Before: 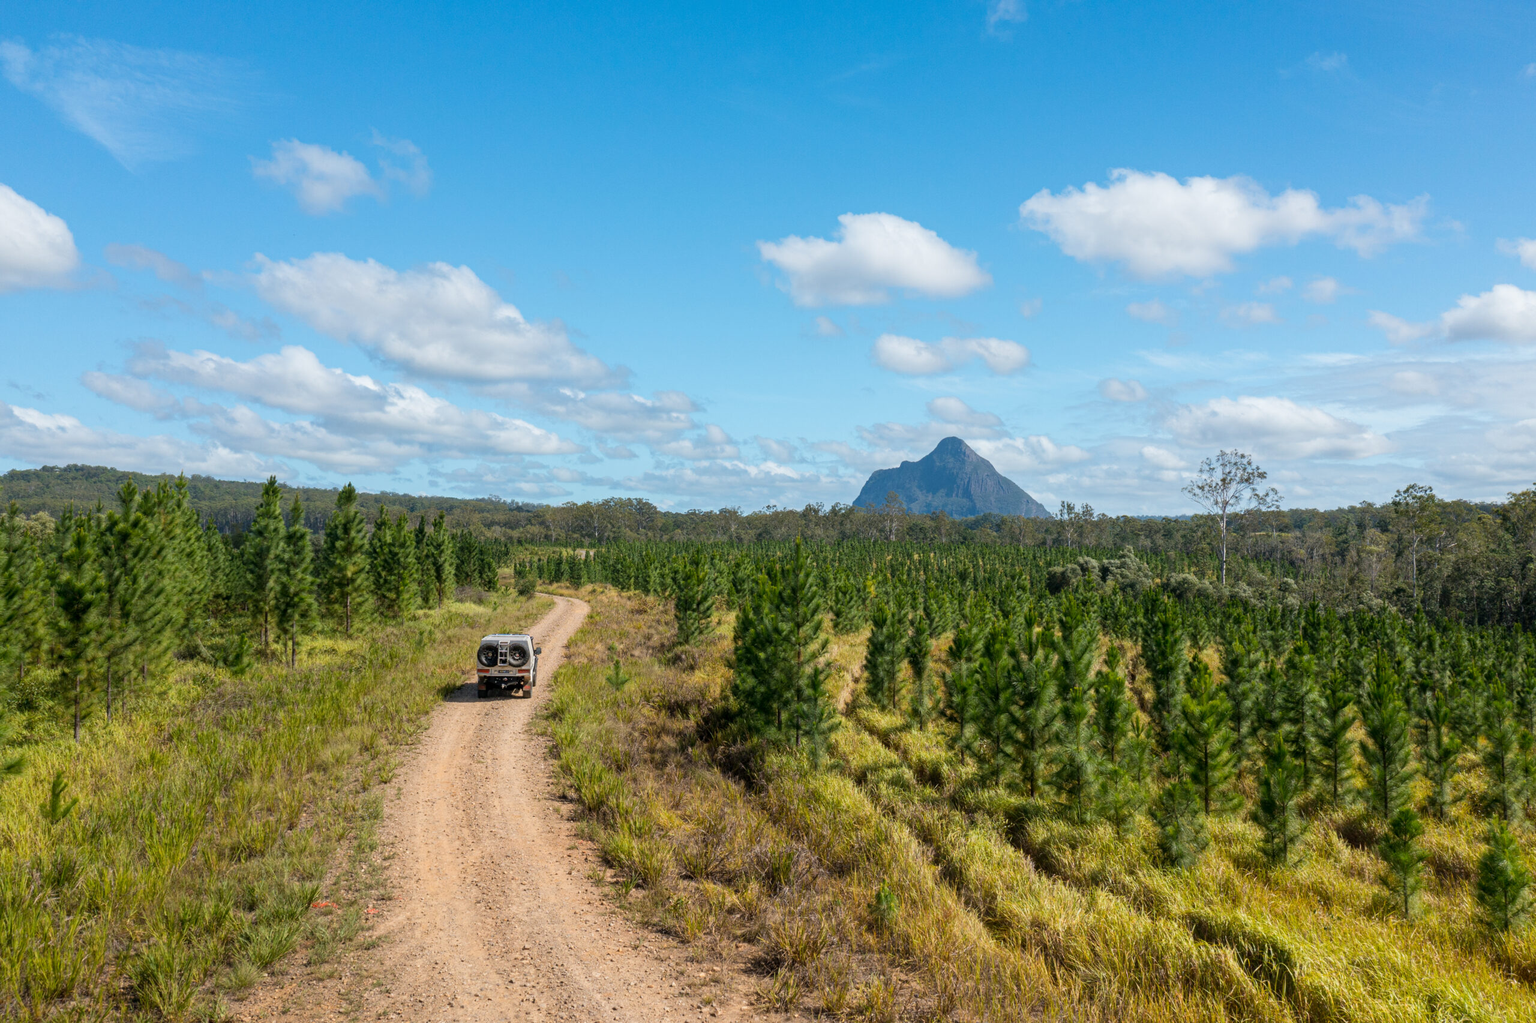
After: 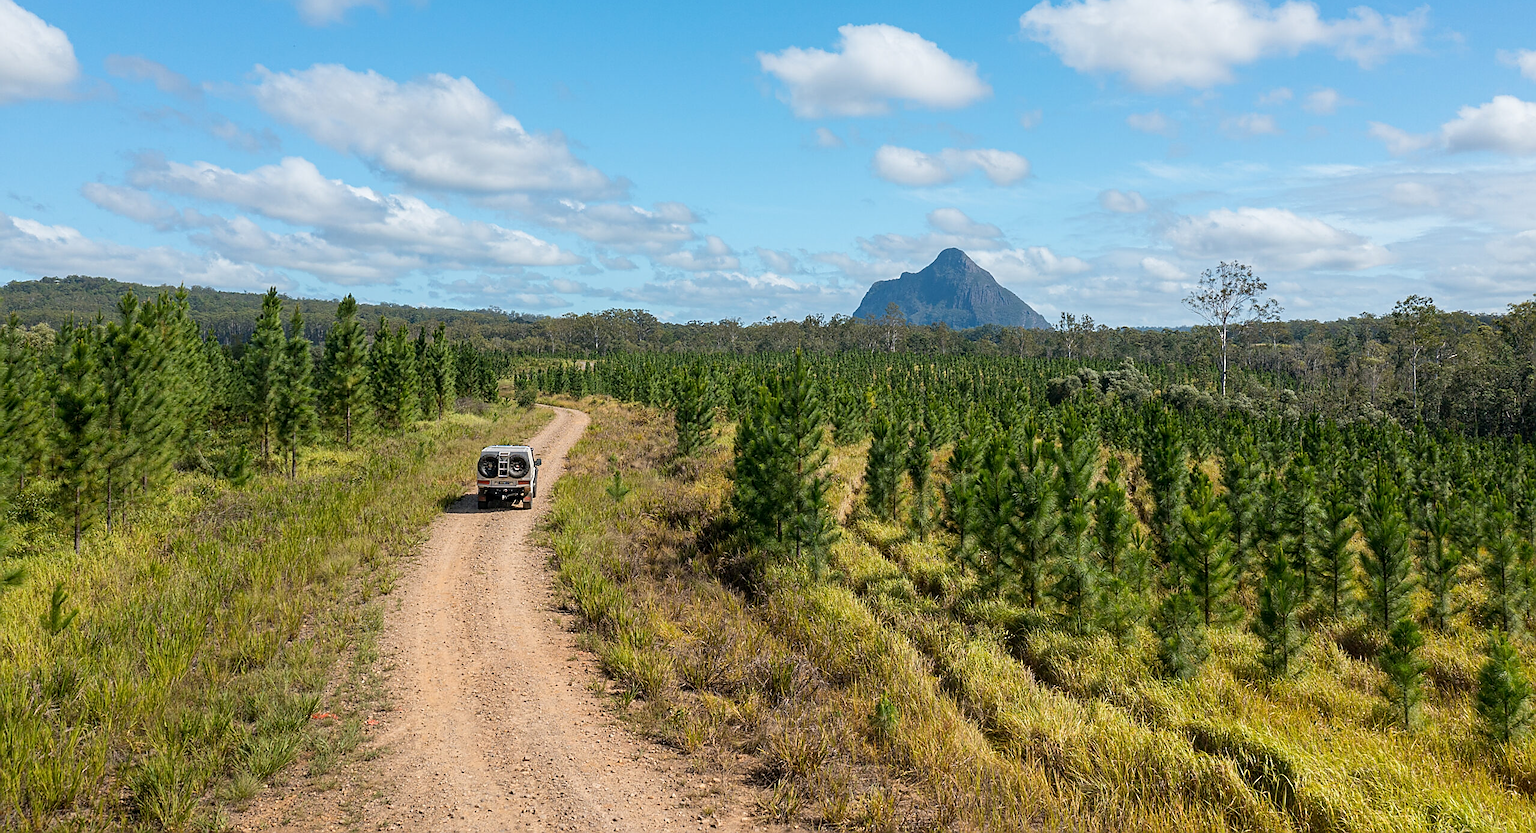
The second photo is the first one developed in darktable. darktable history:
sharpen: radius 1.4, amount 1.25, threshold 0.7
color correction: highlights a* 0.003, highlights b* -0.283
crop and rotate: top 18.507%
